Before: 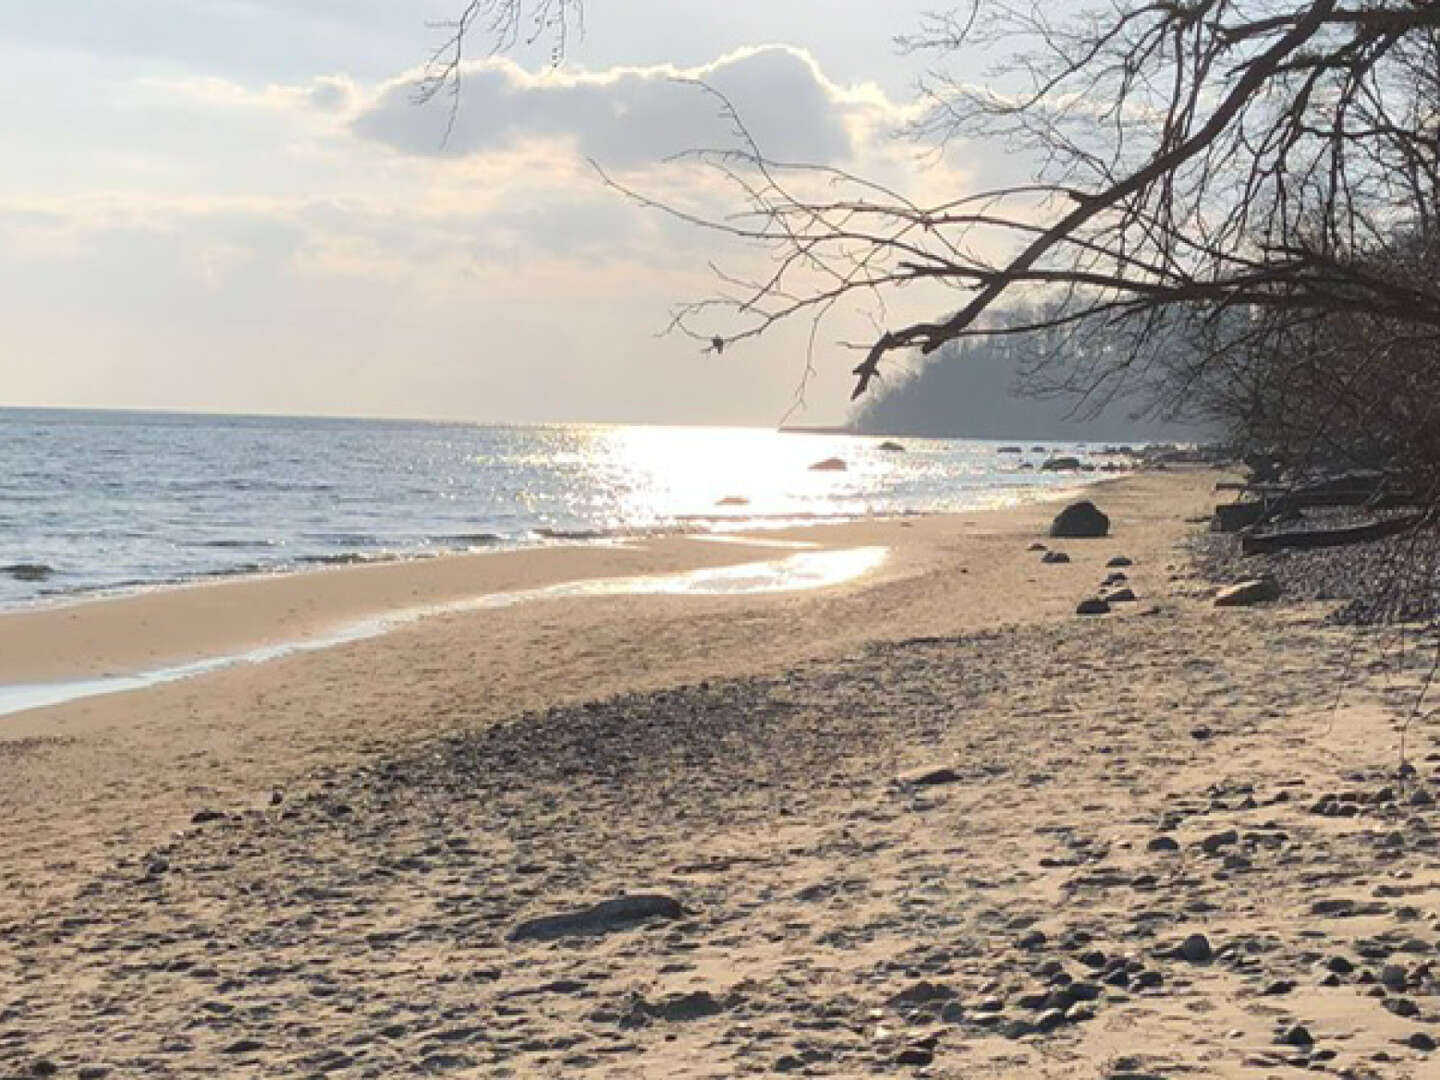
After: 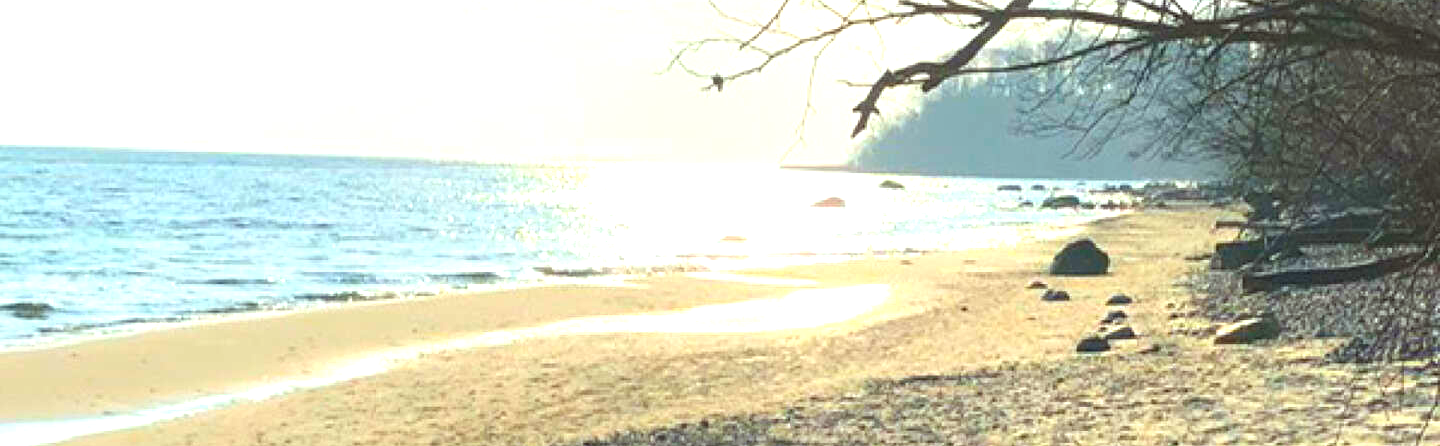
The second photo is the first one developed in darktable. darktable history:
crop and rotate: top 24.266%, bottom 34.437%
exposure: black level correction 0, exposure 1.001 EV, compensate highlight preservation false
color correction: highlights a* -7.62, highlights b* 1.03, shadows a* -3.45, saturation 1.38
